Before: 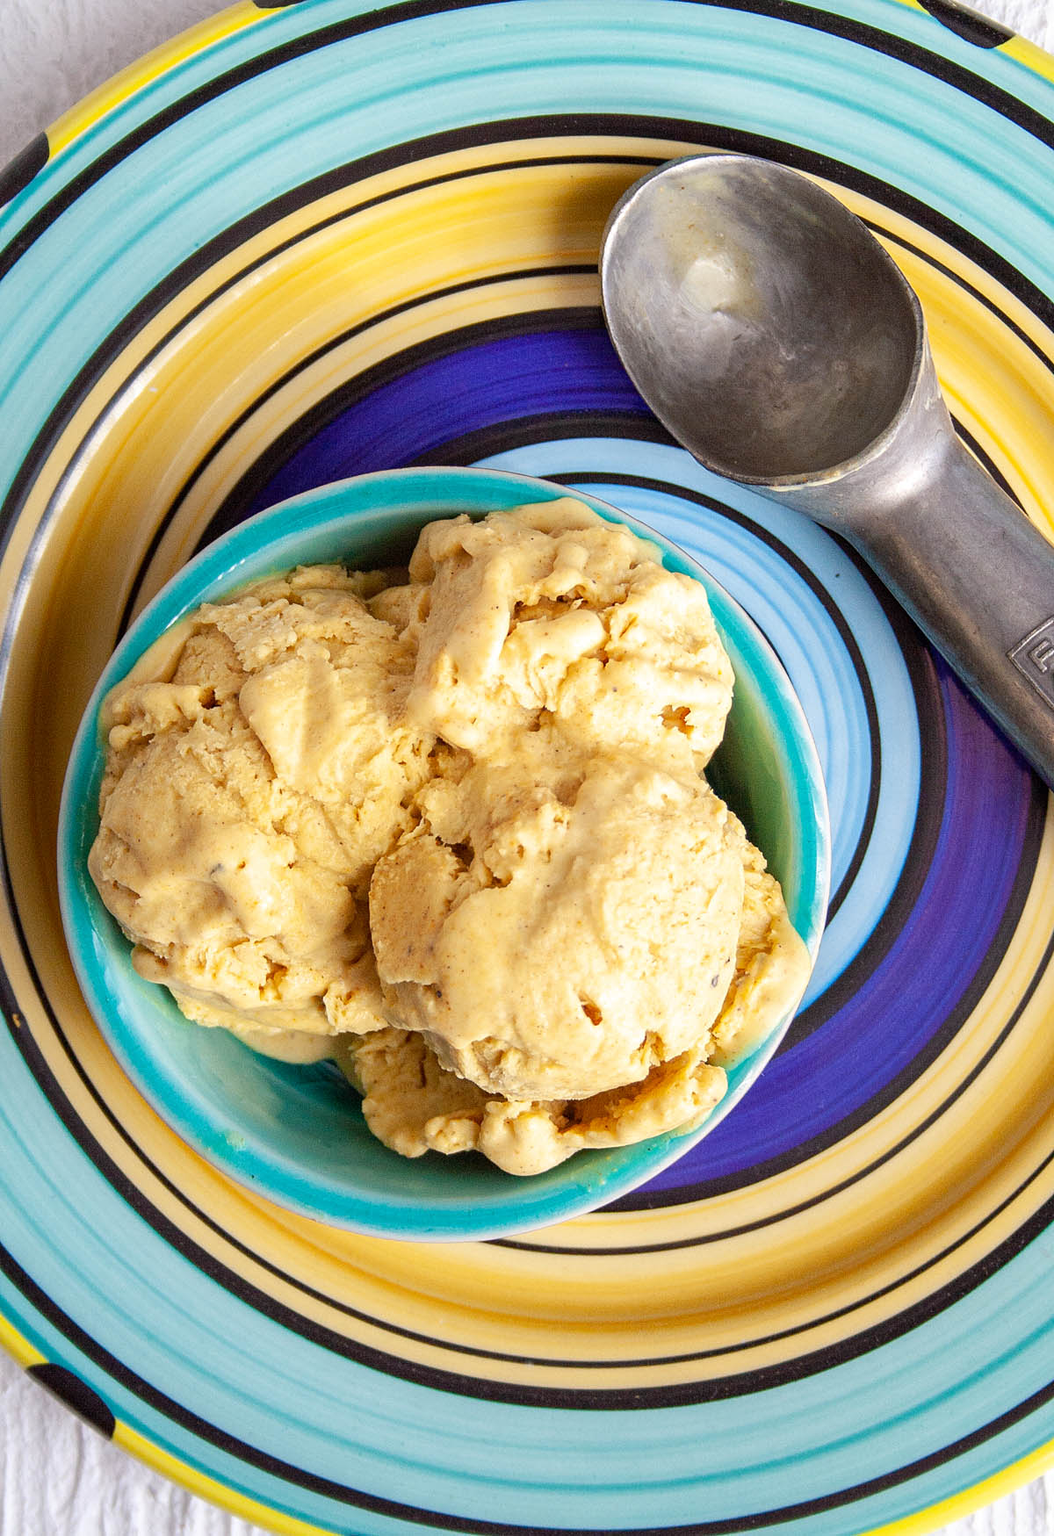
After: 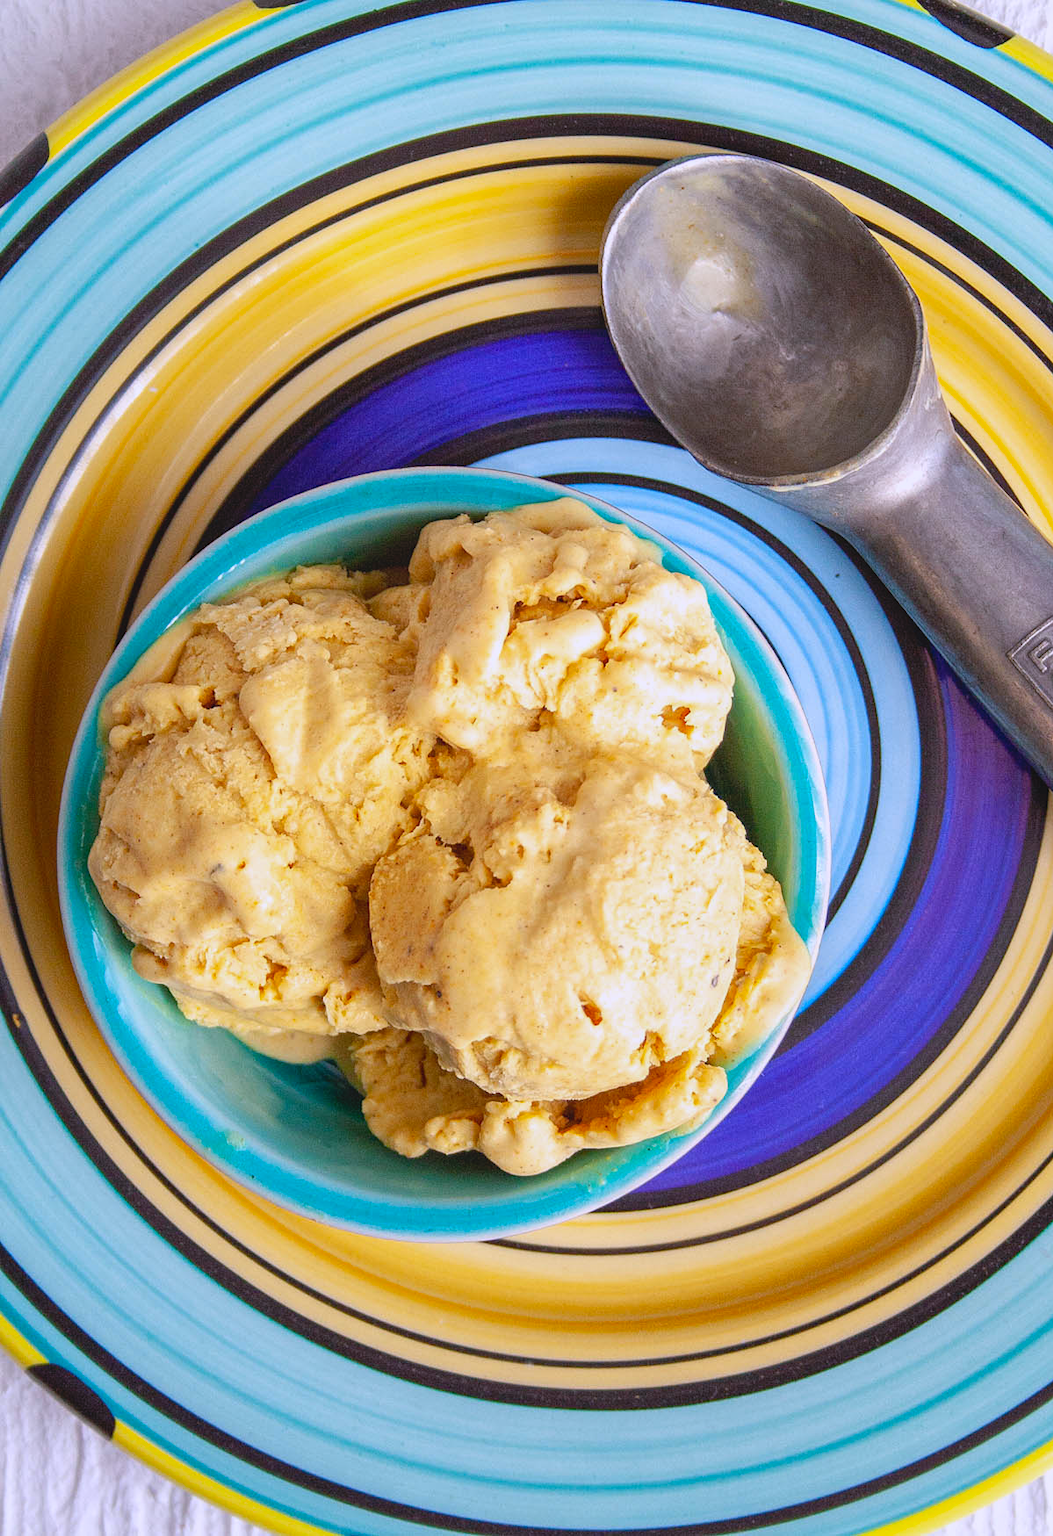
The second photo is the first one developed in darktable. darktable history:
white balance: red 1.004, blue 1.096
lowpass: radius 0.1, contrast 0.85, saturation 1.1, unbound 0
local contrast: highlights 100%, shadows 100%, detail 120%, midtone range 0.2
